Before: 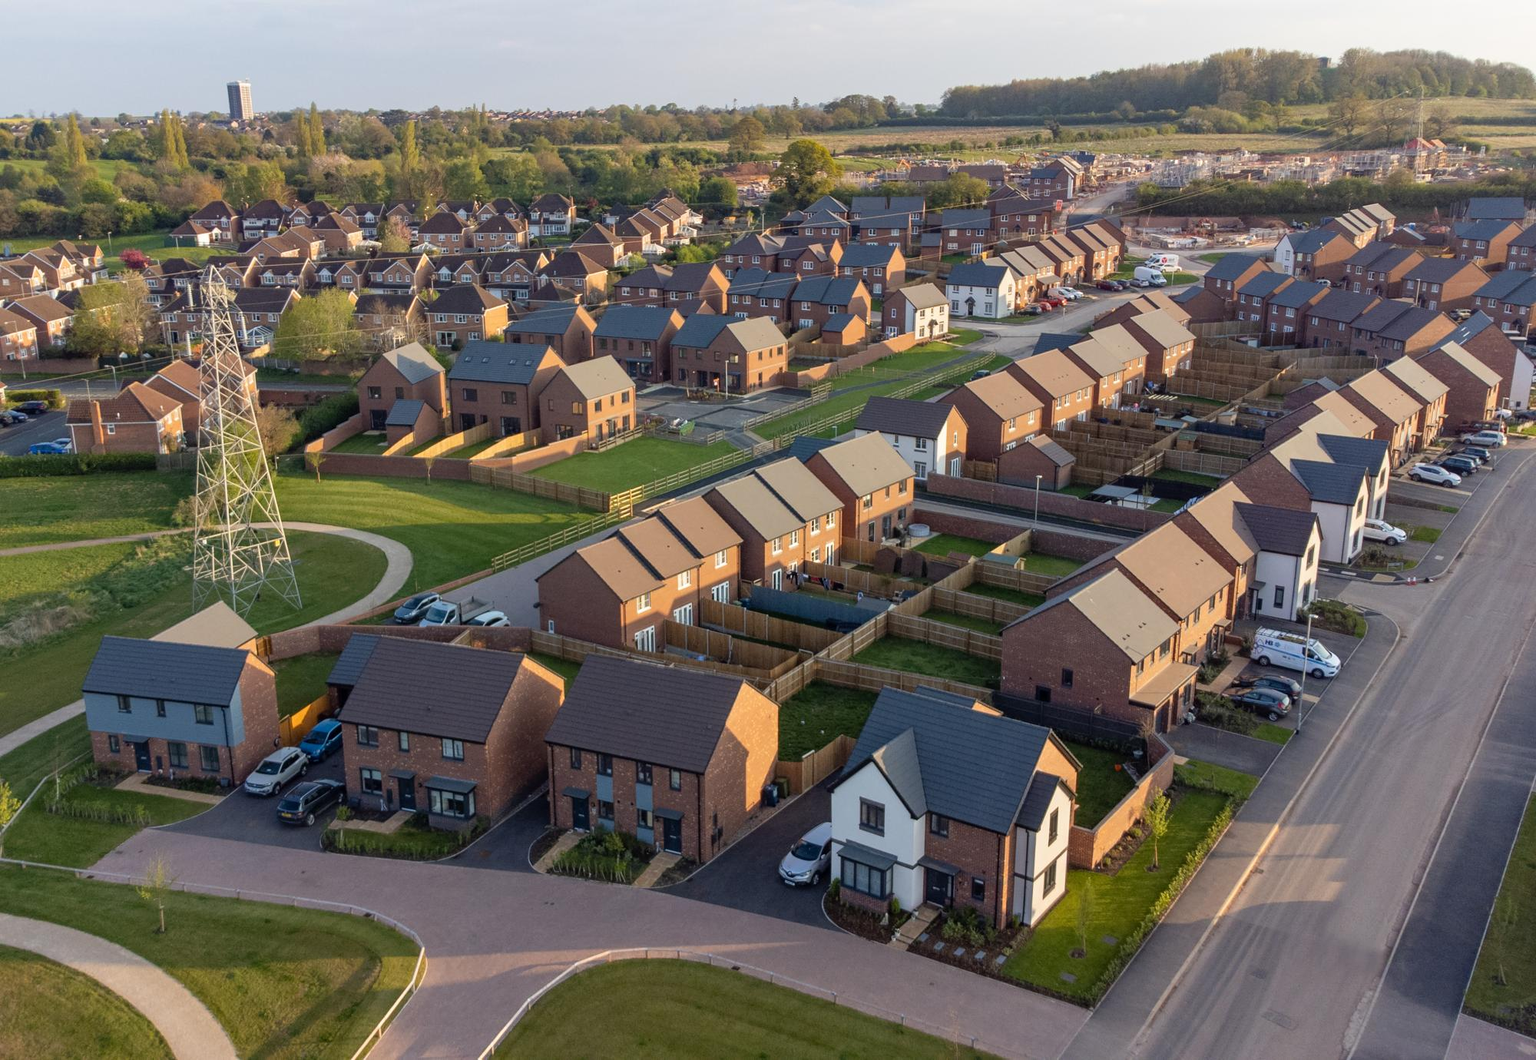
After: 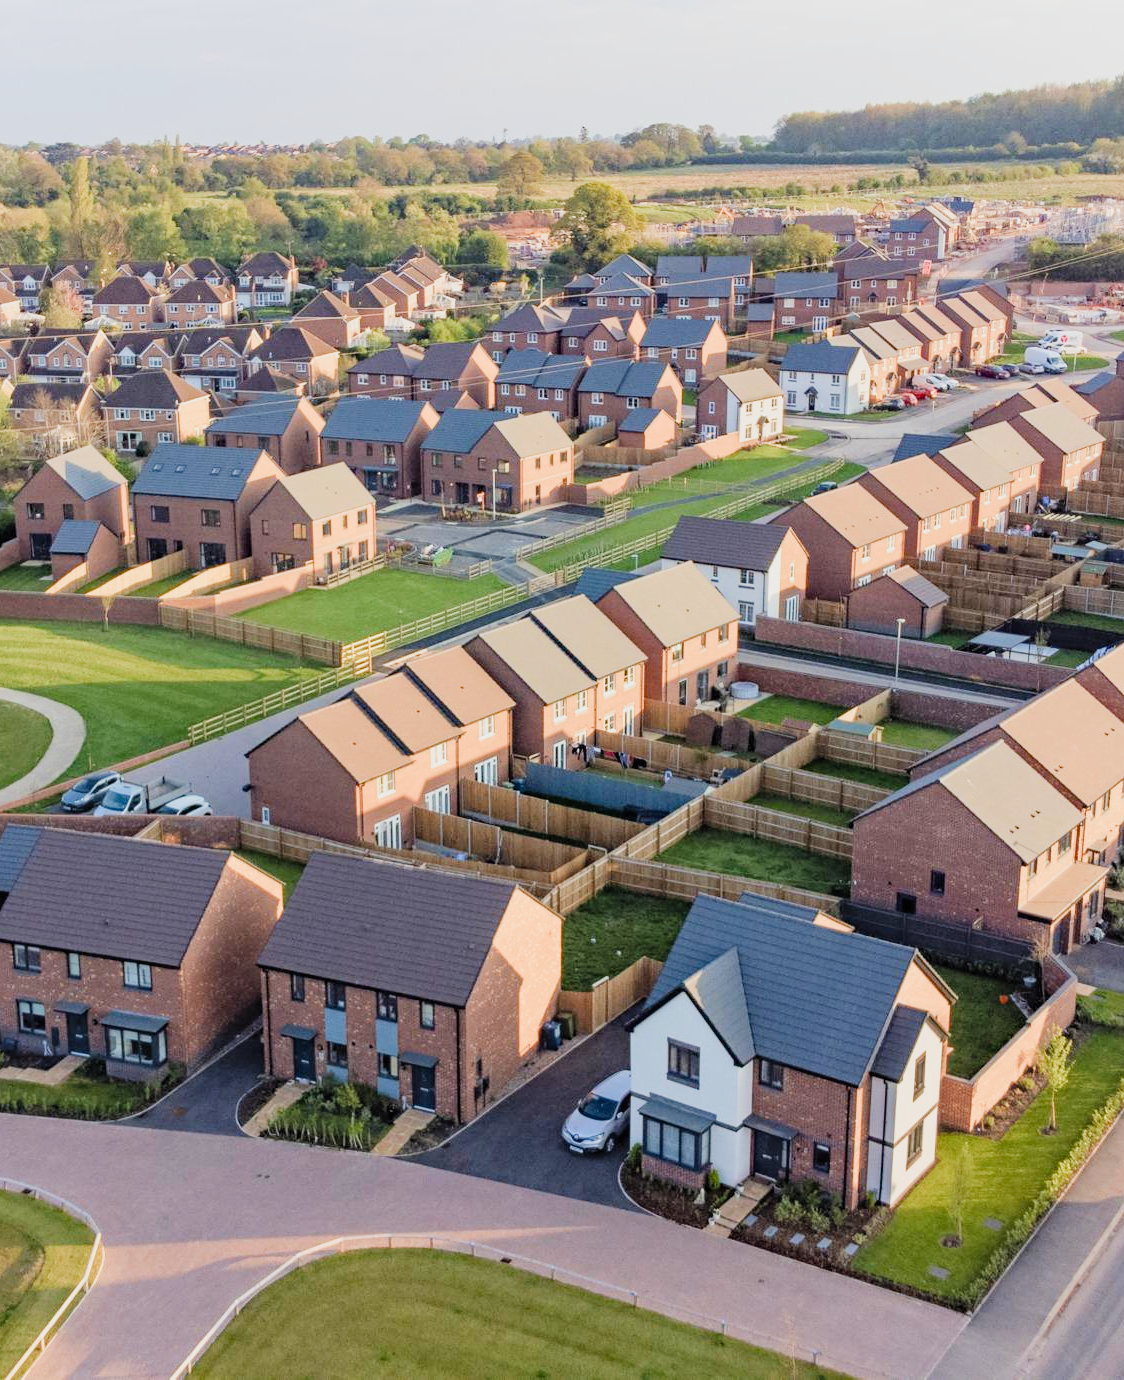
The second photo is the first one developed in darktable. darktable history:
exposure: black level correction 0, exposure 1.444 EV, compensate exposure bias true, compensate highlight preservation false
haze removal: compatibility mode true, adaptive false
crop and rotate: left 22.645%, right 21.131%
filmic rgb: black relative exposure -7.36 EV, white relative exposure 5.06 EV, hardness 3.19, color science v5 (2021), iterations of high-quality reconstruction 0, contrast in shadows safe, contrast in highlights safe
